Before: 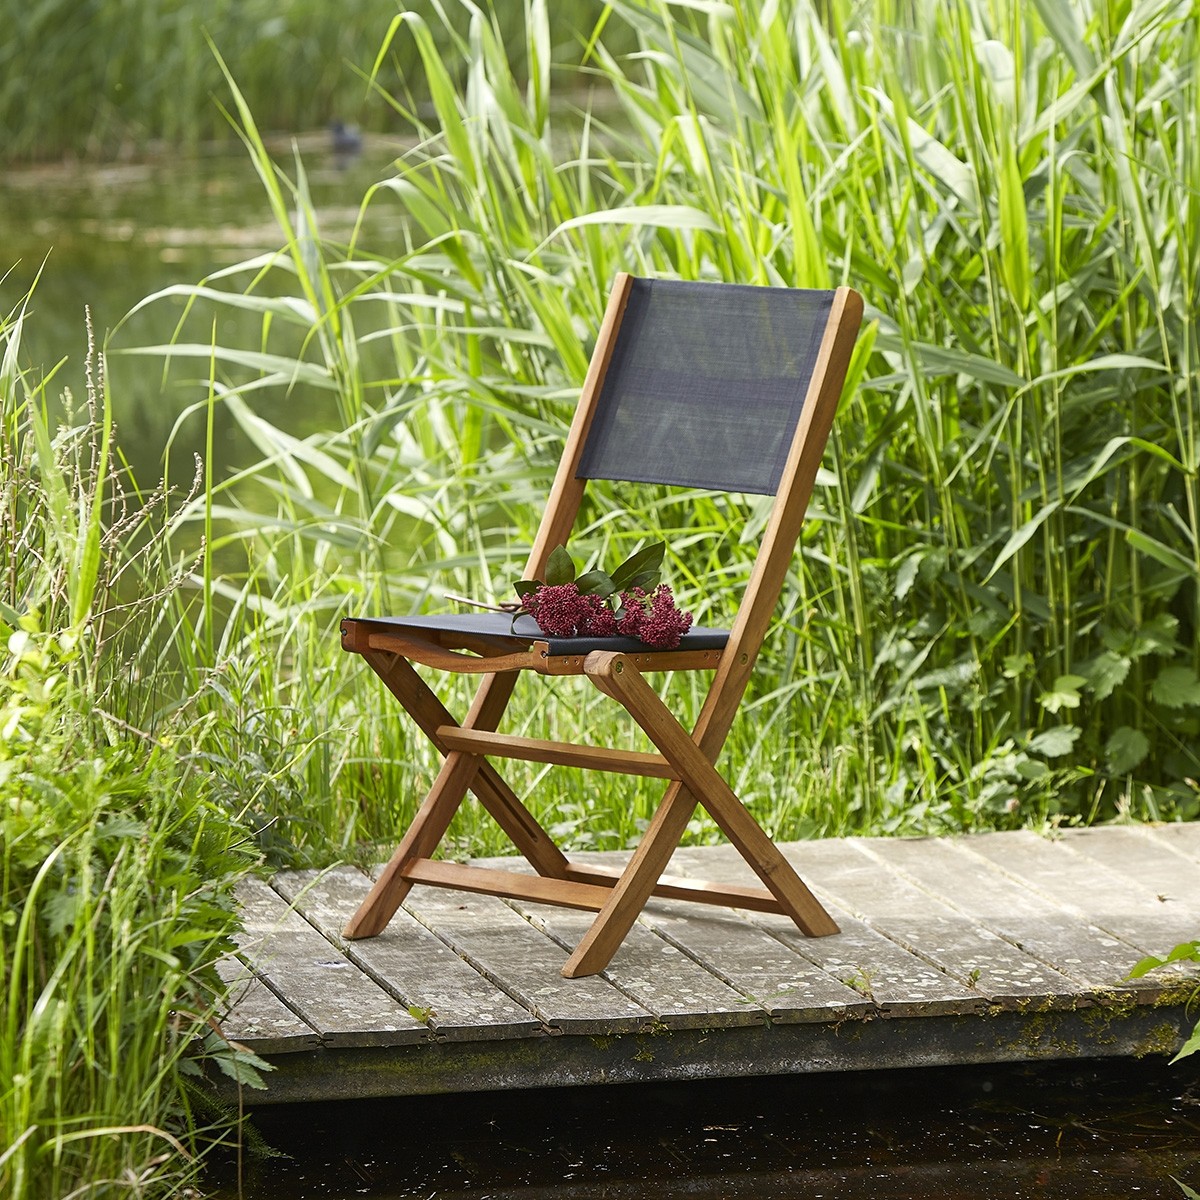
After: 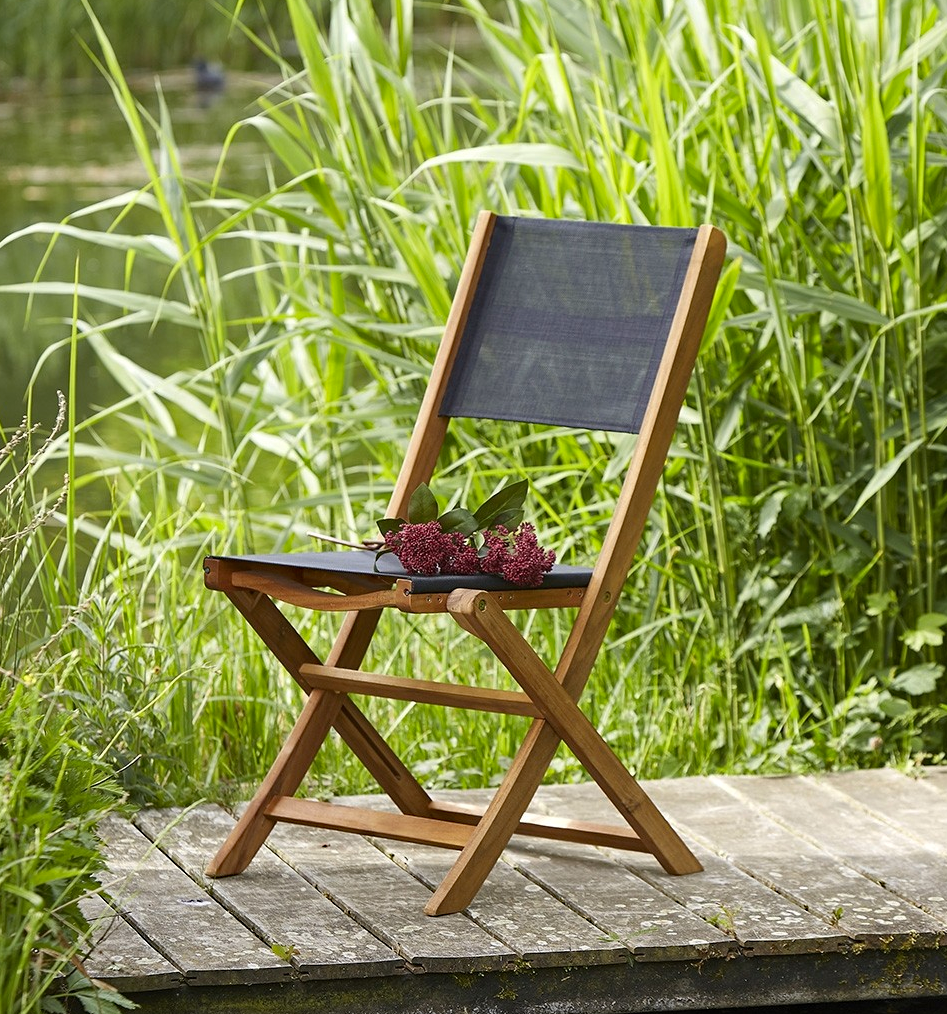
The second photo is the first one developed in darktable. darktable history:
crop: left 11.427%, top 5.231%, right 9.583%, bottom 10.225%
haze removal: compatibility mode true, adaptive false
